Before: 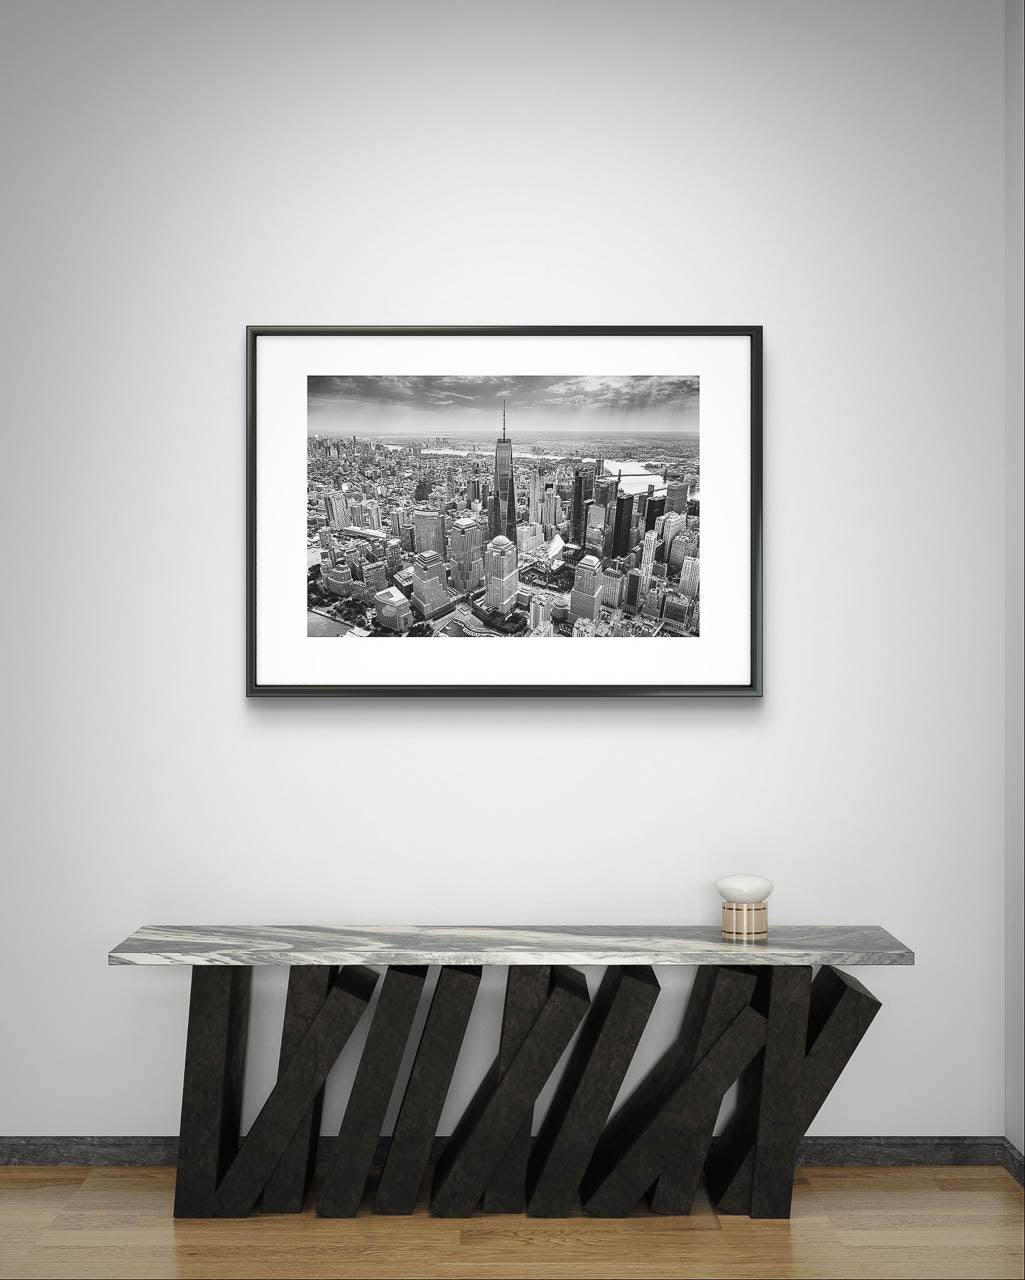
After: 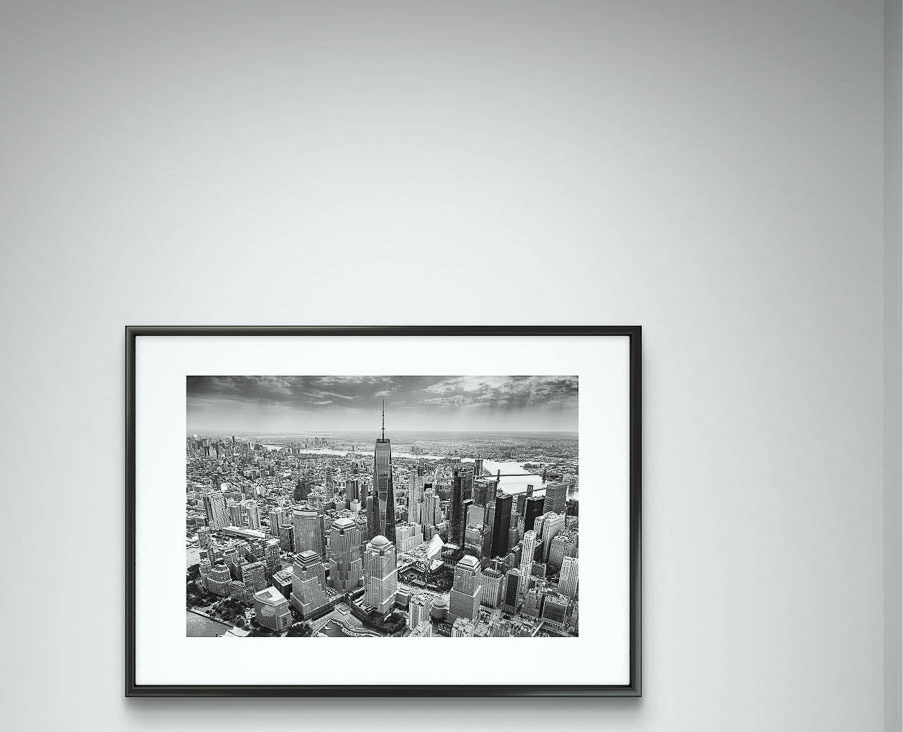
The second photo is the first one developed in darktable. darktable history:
crop and rotate: left 11.812%, bottom 42.776%
white balance: red 0.978, blue 0.999
haze removal: adaptive false
